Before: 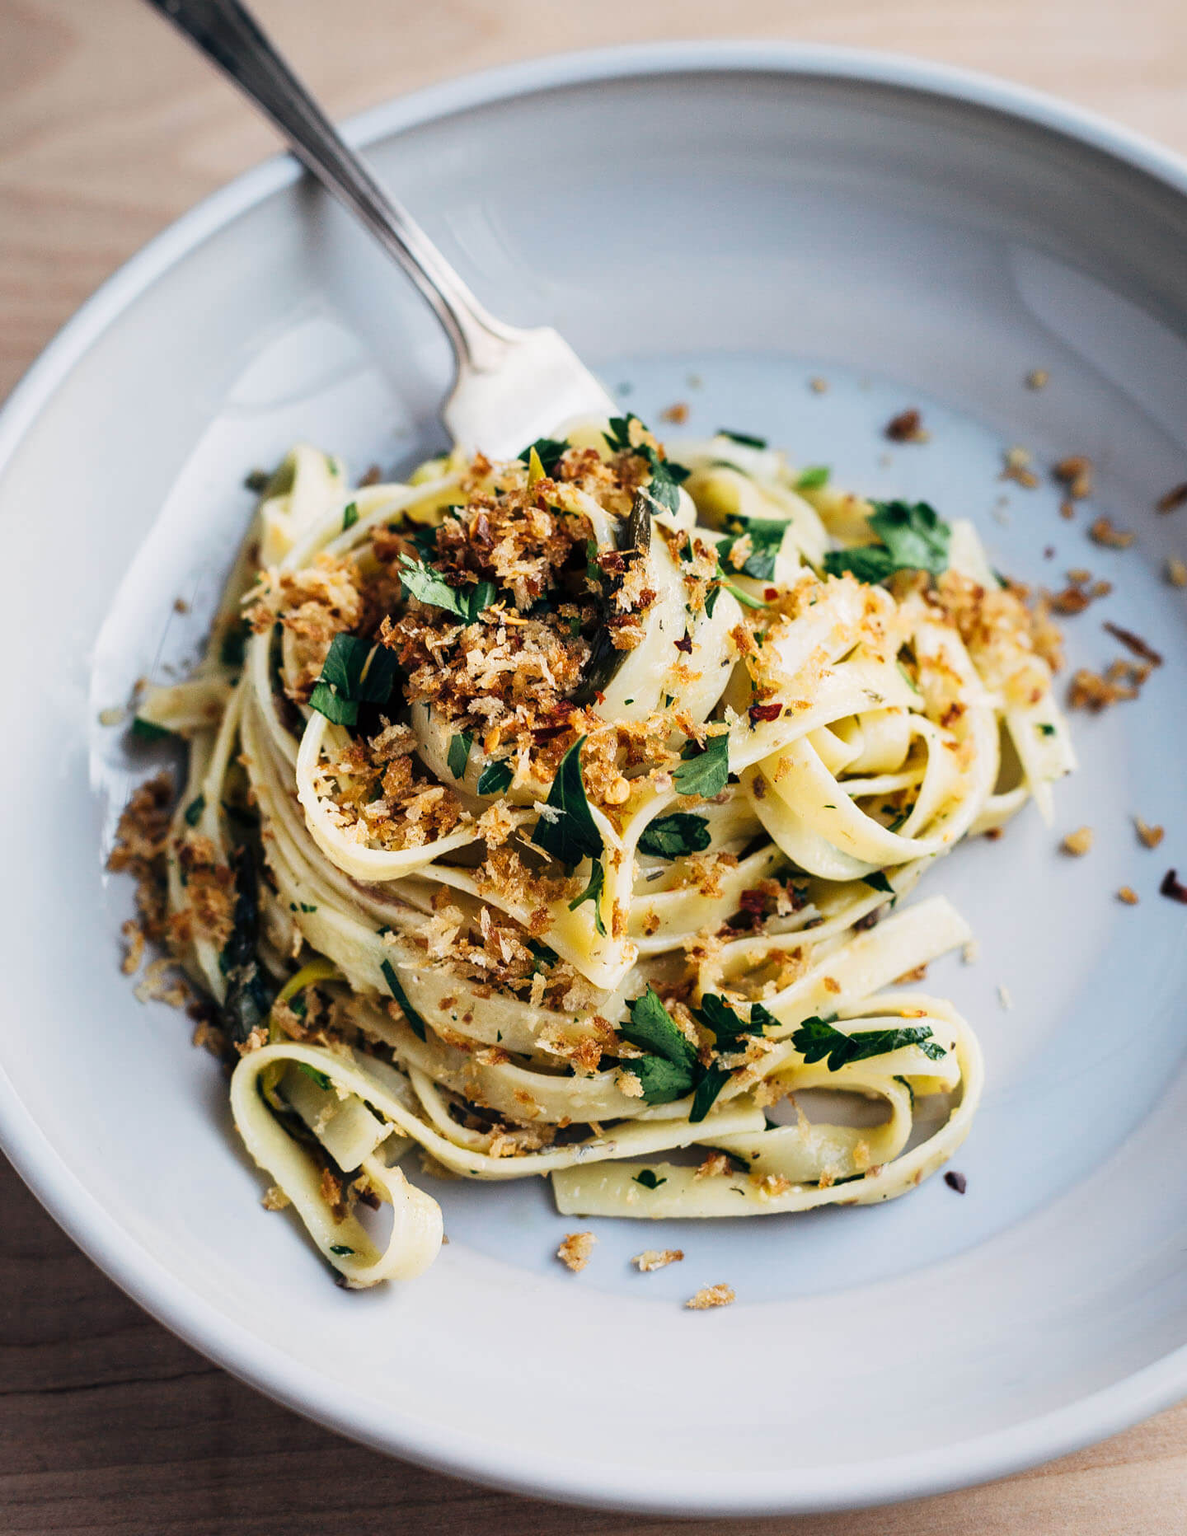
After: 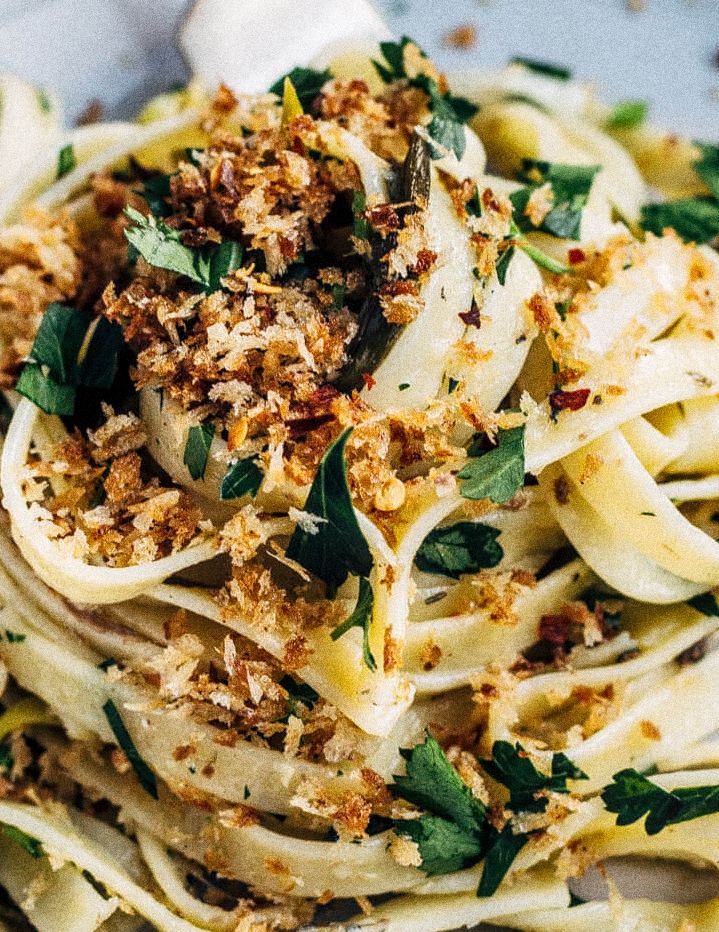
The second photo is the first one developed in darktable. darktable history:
tone equalizer: on, module defaults
crop: left 25%, top 25%, right 25%, bottom 25%
grain: coarseness 14.49 ISO, strength 48.04%, mid-tones bias 35%
local contrast: on, module defaults
